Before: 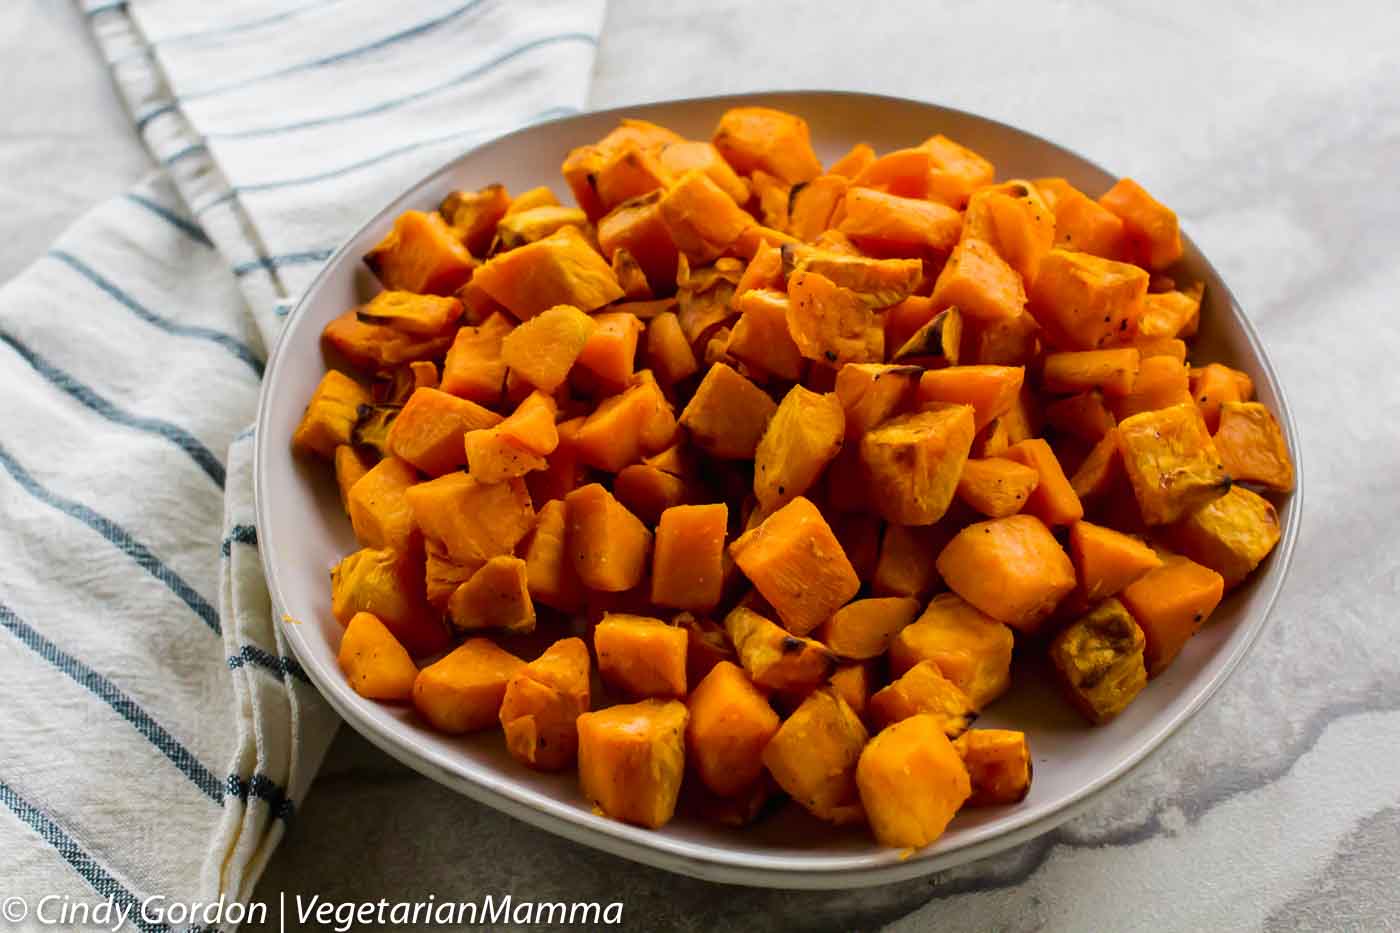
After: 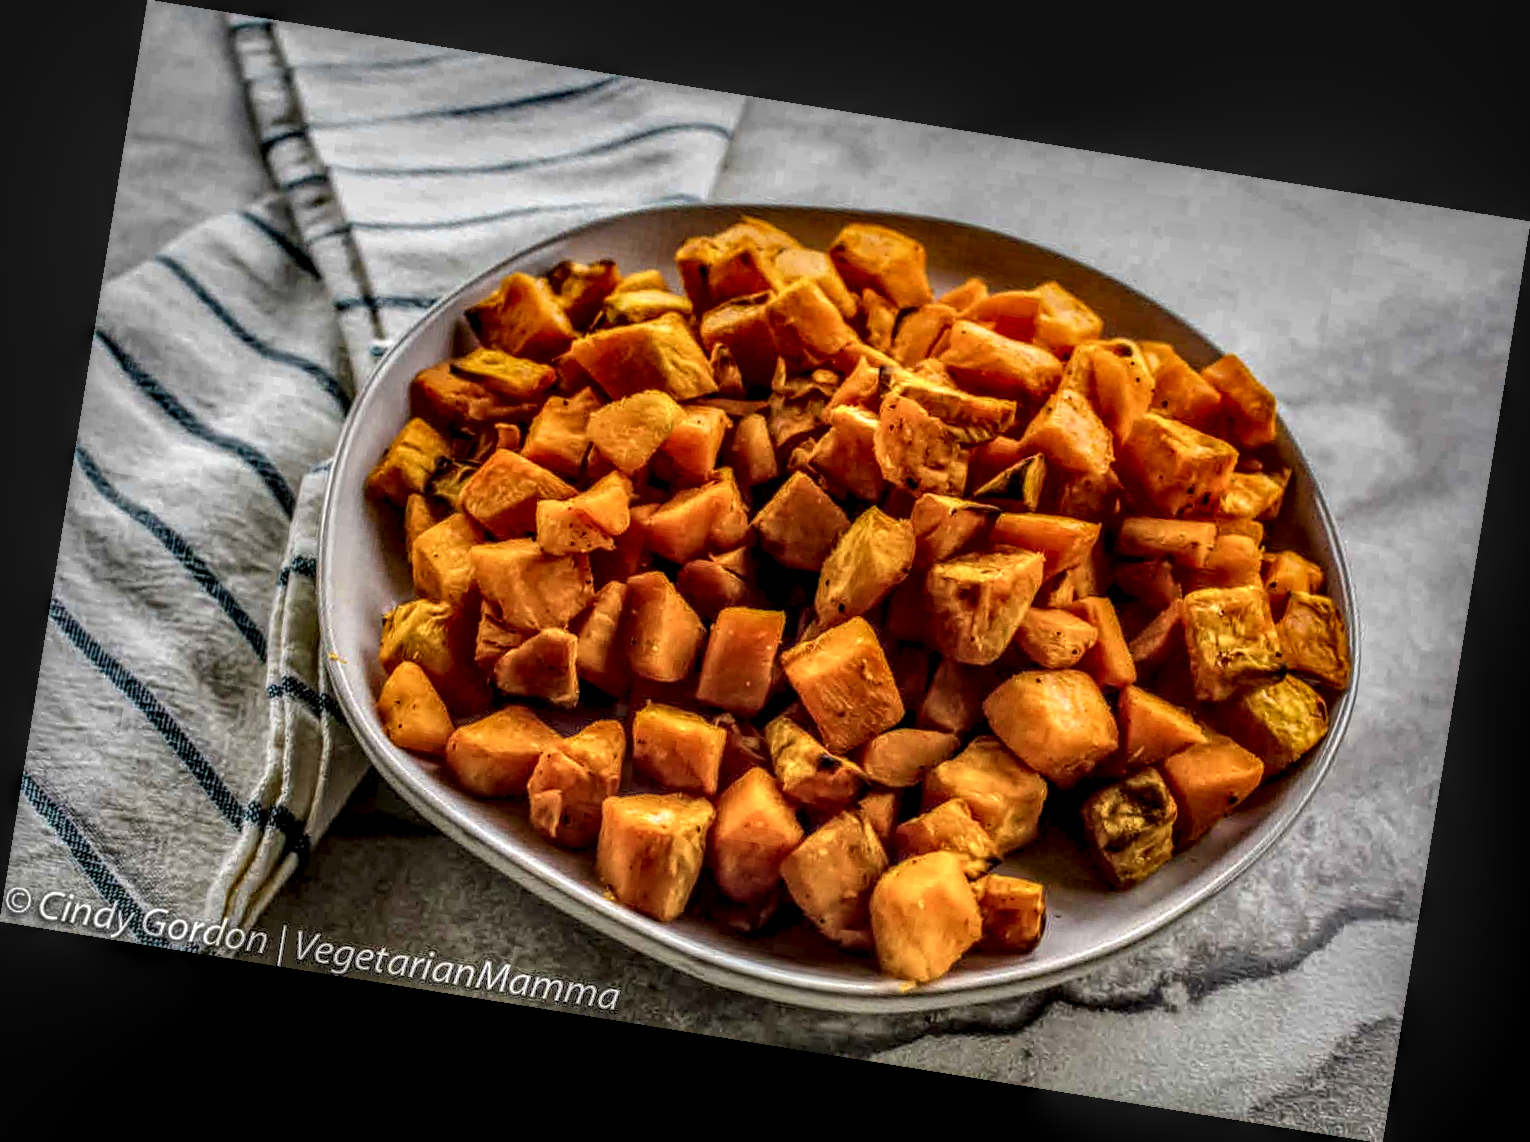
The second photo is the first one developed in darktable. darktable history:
local contrast: highlights 0%, shadows 0%, detail 300%, midtone range 0.3
rotate and perspective: rotation 9.12°, automatic cropping off
contrast brightness saturation: saturation -0.05
